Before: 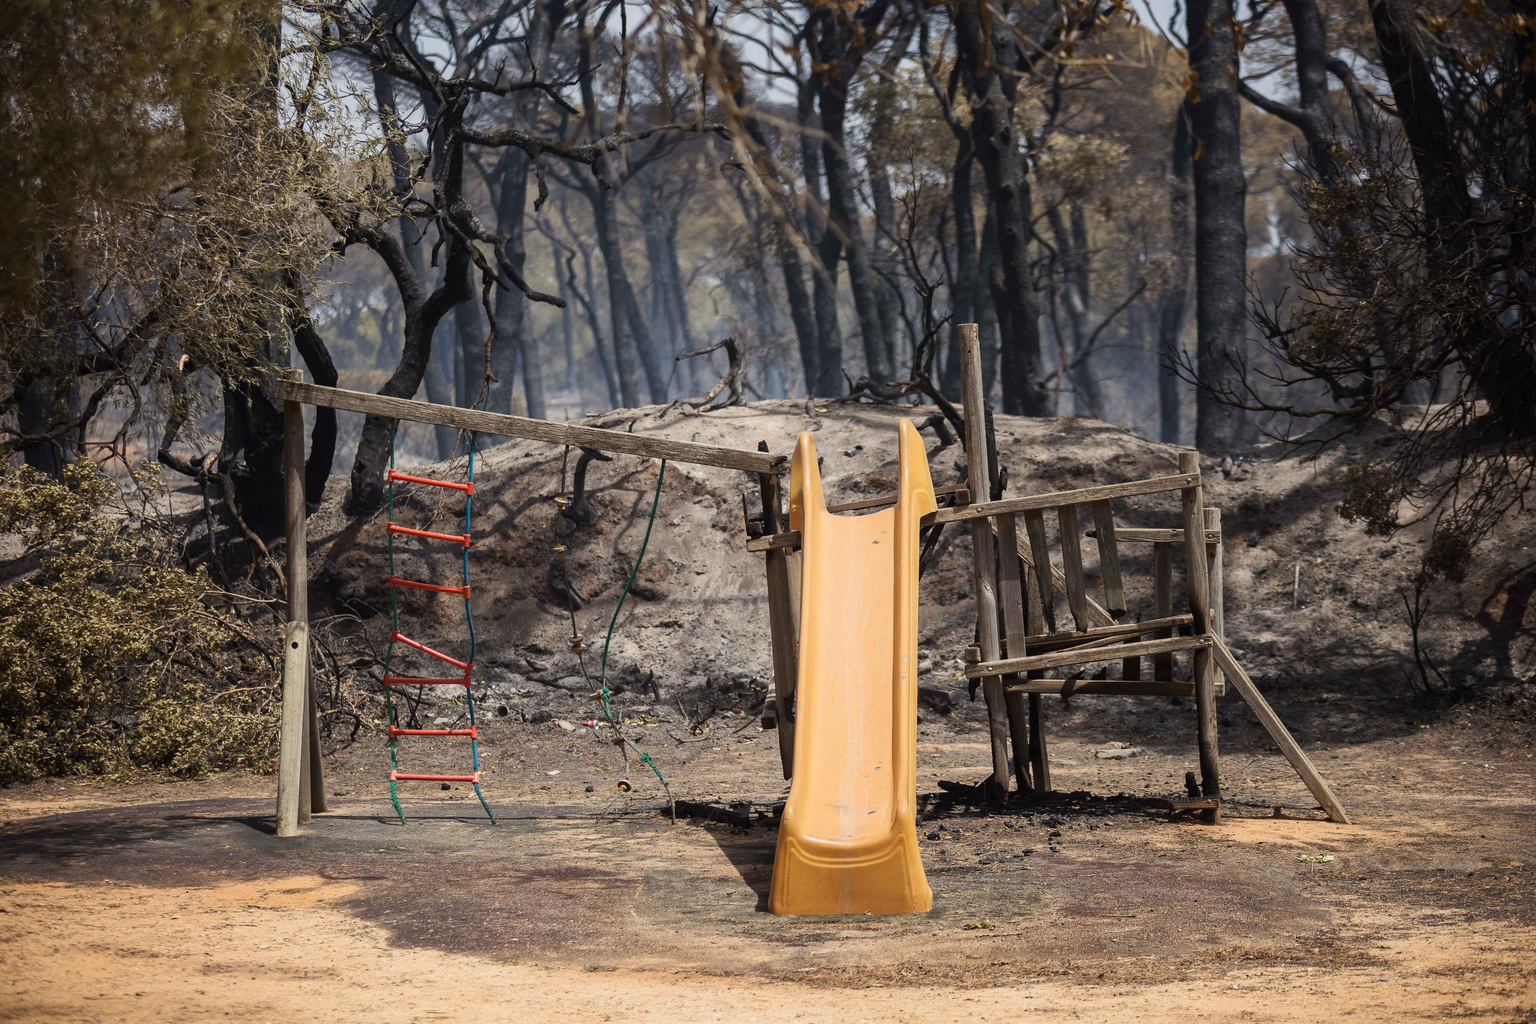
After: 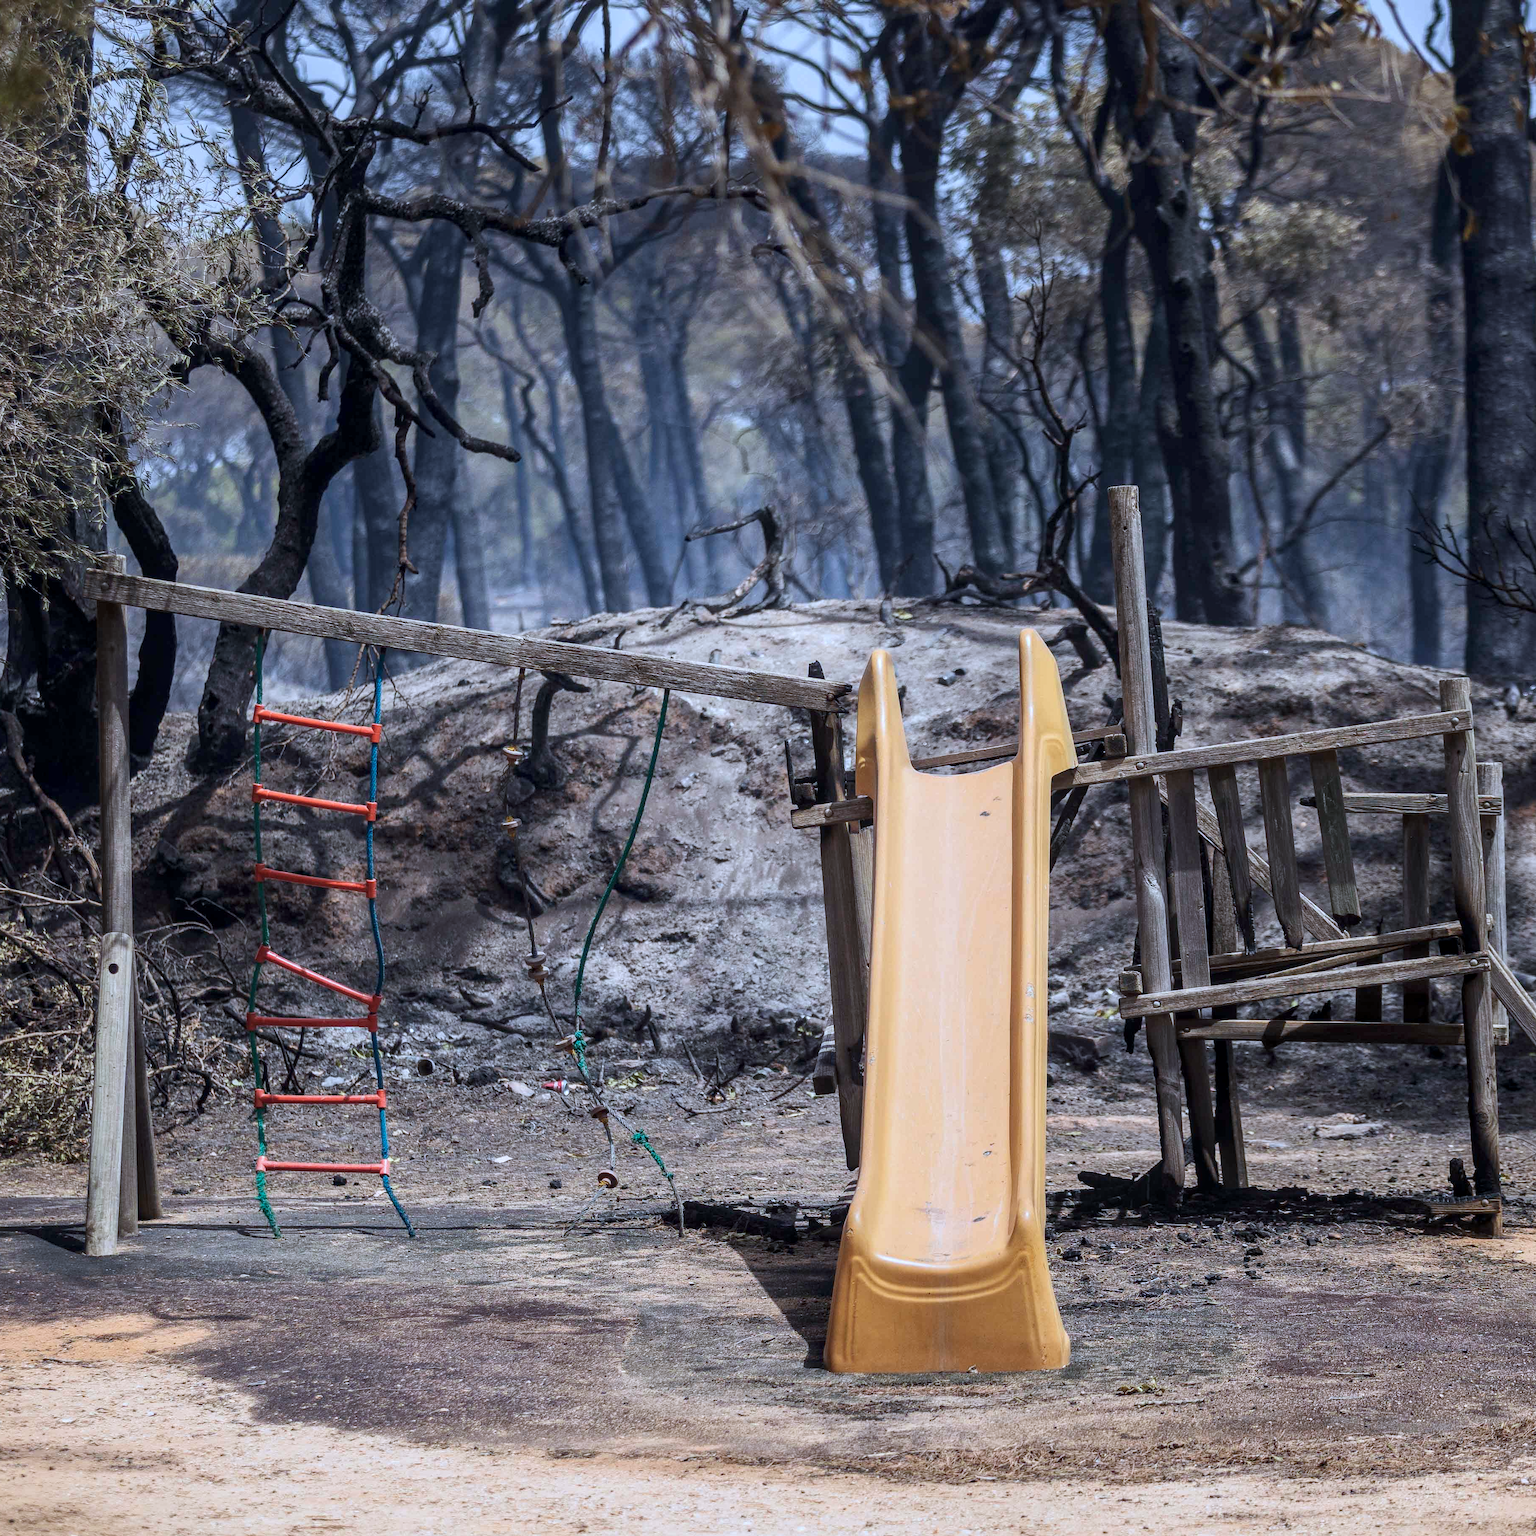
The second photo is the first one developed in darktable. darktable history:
color calibration: illuminant custom, x 0.39, y 0.392, temperature 3856.94 K
local contrast: on, module defaults
crop and rotate: left 14.292%, right 19.041%
